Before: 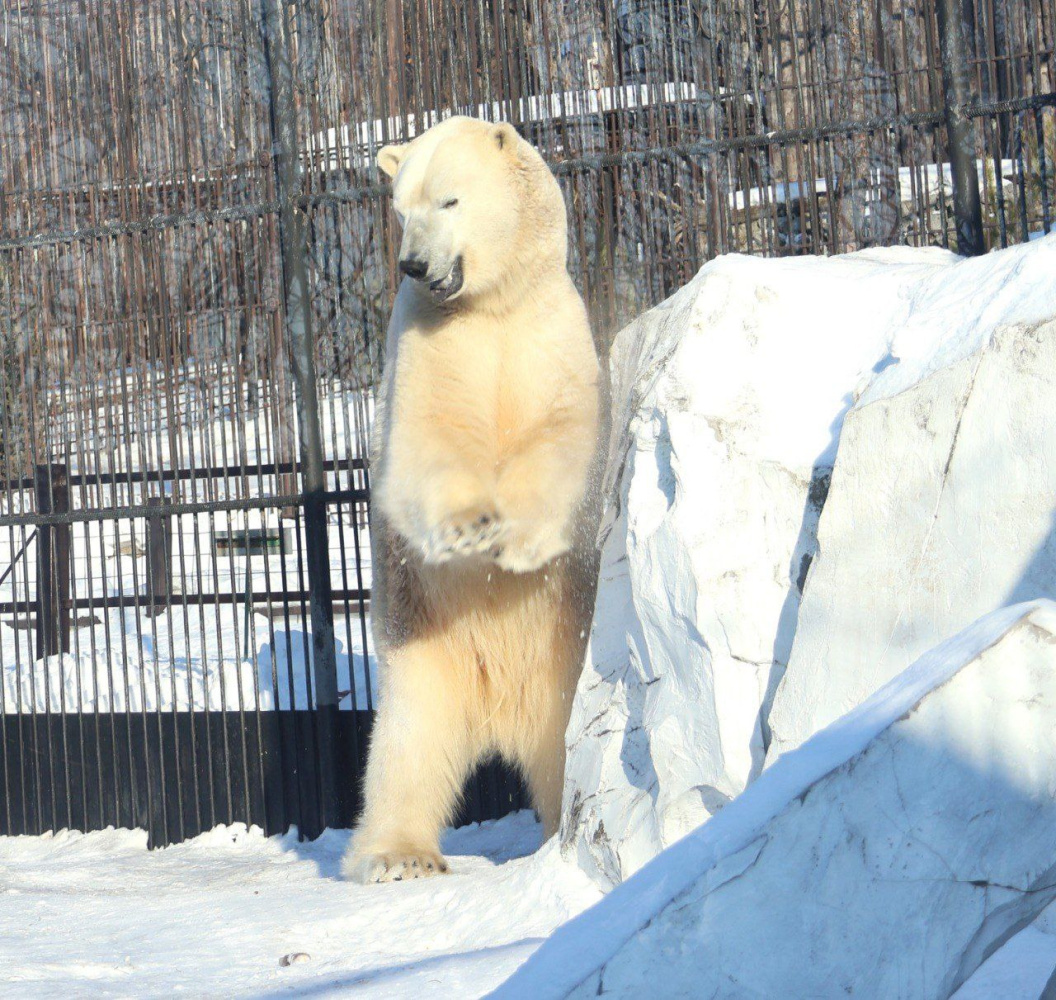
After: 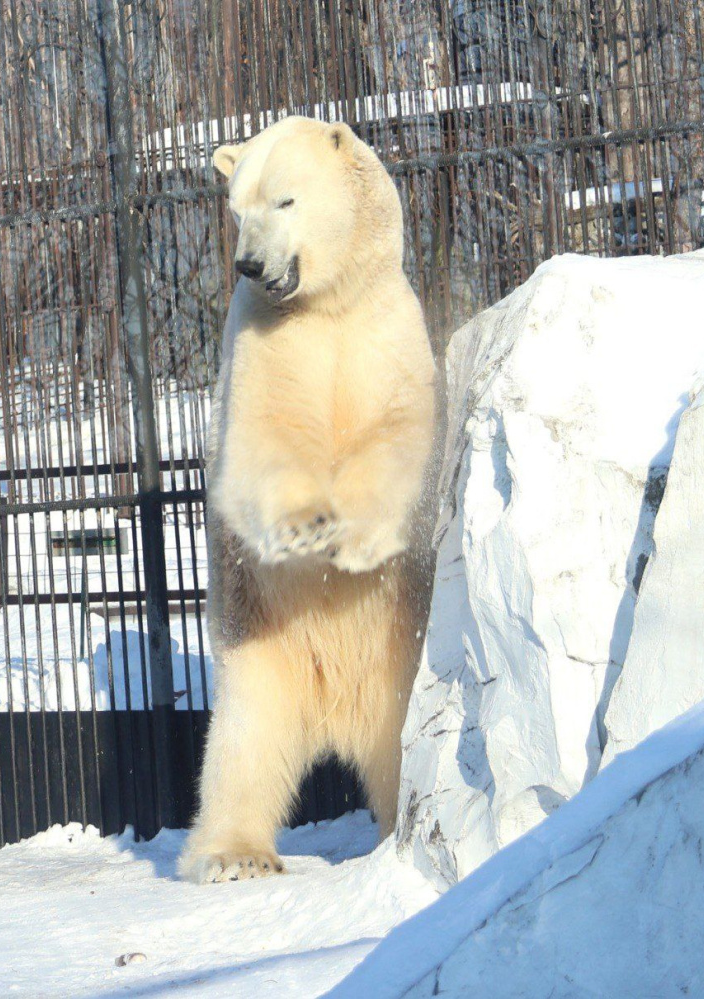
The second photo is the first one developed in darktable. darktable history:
crop and rotate: left 15.546%, right 17.787%
tone equalizer: on, module defaults
